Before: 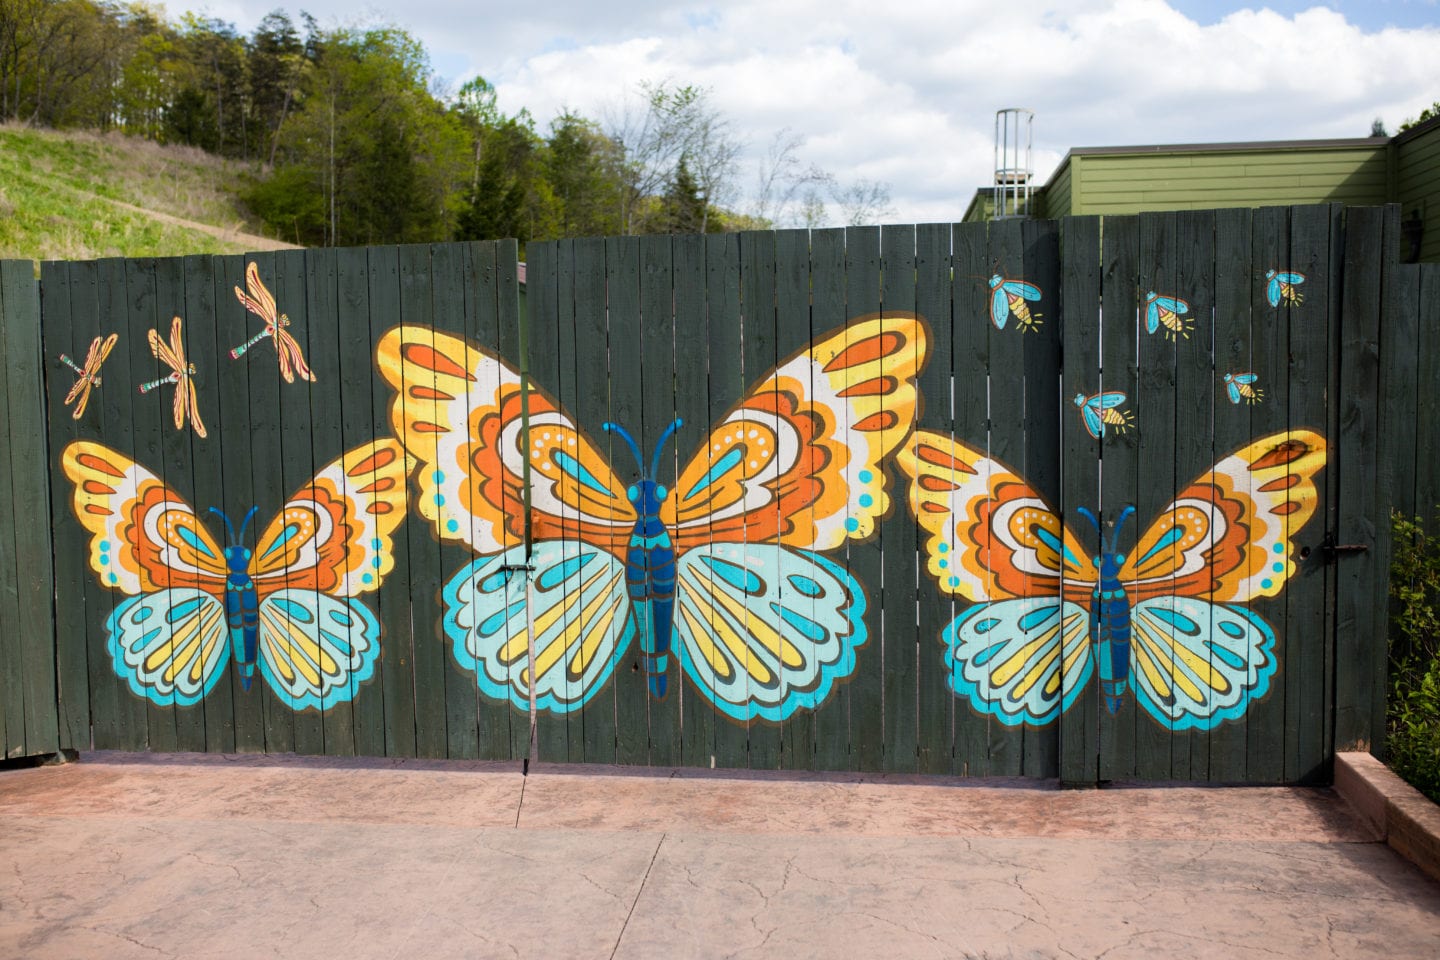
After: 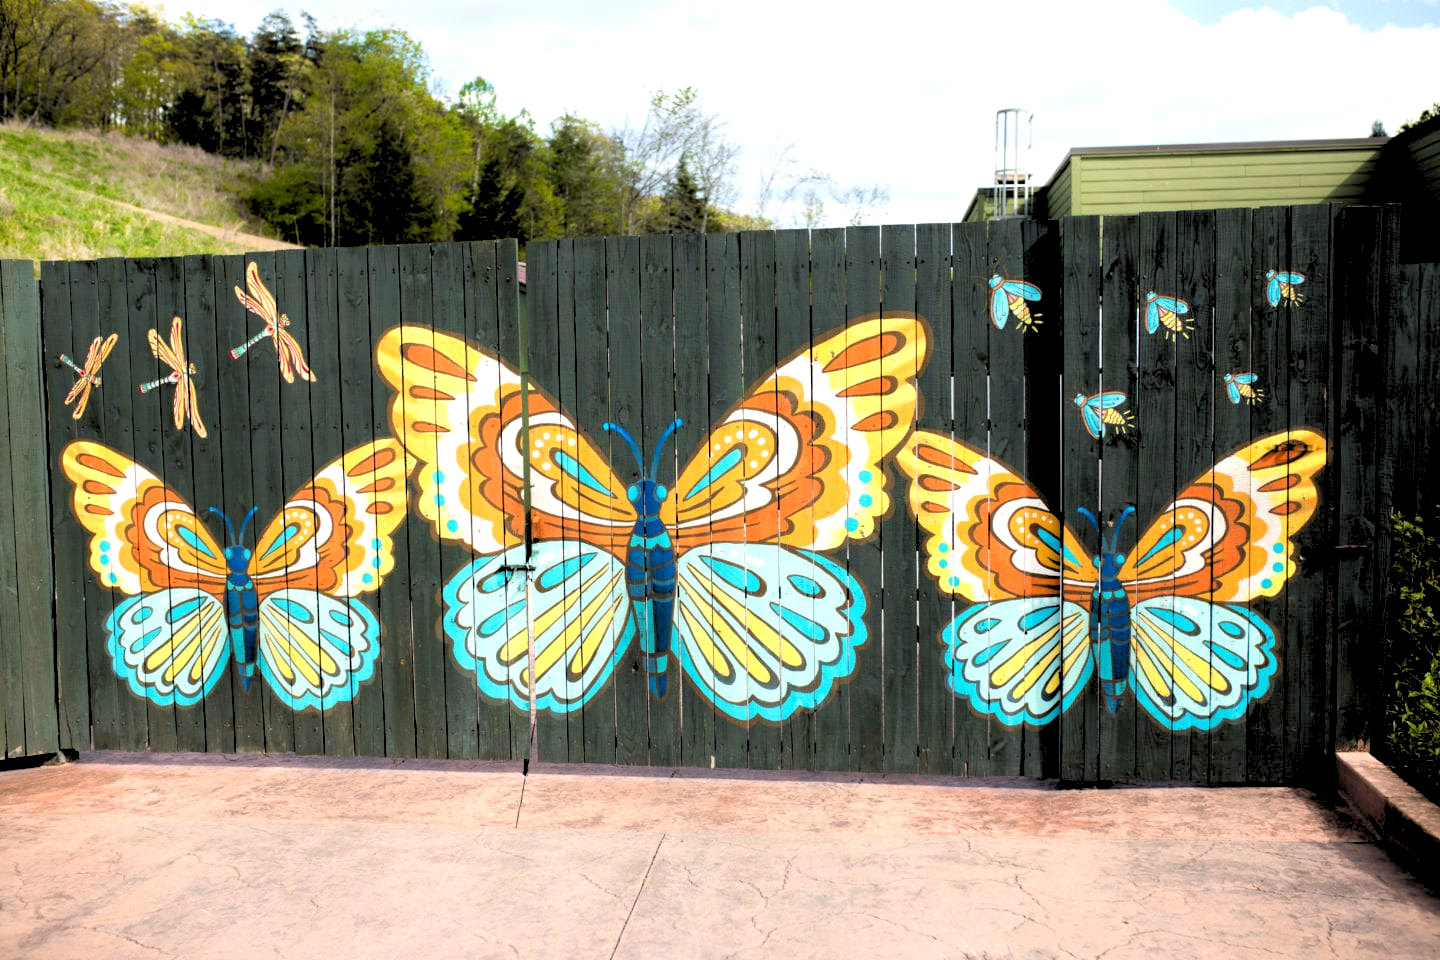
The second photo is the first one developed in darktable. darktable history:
exposure: black level correction 0.001, exposure 0.5 EV, compensate exposure bias true, compensate highlight preservation false
rgb levels: levels [[0.029, 0.461, 0.922], [0, 0.5, 1], [0, 0.5, 1]]
white balance: red 1.009, blue 0.985
